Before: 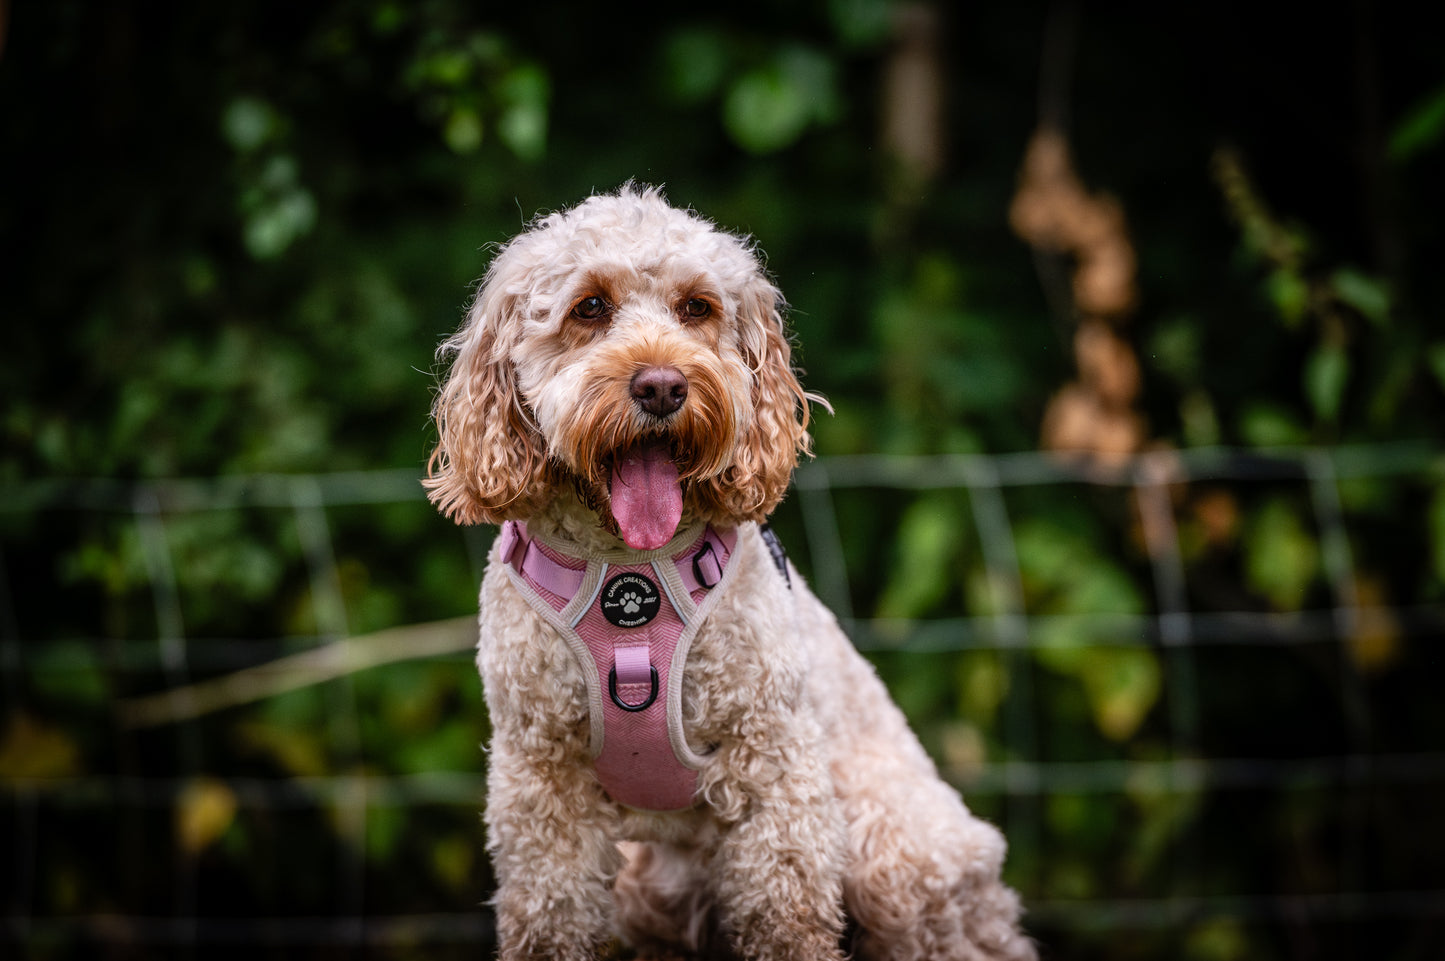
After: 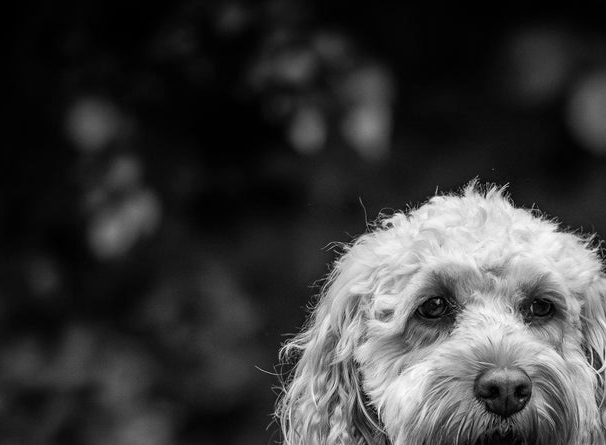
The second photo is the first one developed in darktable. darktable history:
color zones: curves: ch0 [(0.002, 0.593) (0.143, 0.417) (0.285, 0.541) (0.455, 0.289) (0.608, 0.327) (0.727, 0.283) (0.869, 0.571) (1, 0.603)]; ch1 [(0, 0) (0.143, 0) (0.286, 0) (0.429, 0) (0.571, 0) (0.714, 0) (0.857, 0)]
crop and rotate: left 10.817%, top 0.062%, right 47.194%, bottom 53.626%
levels: levels [0, 0.51, 1]
vibrance: vibrance 100%
color contrast: green-magenta contrast 0.3, blue-yellow contrast 0.15
color correction: saturation 0.57
